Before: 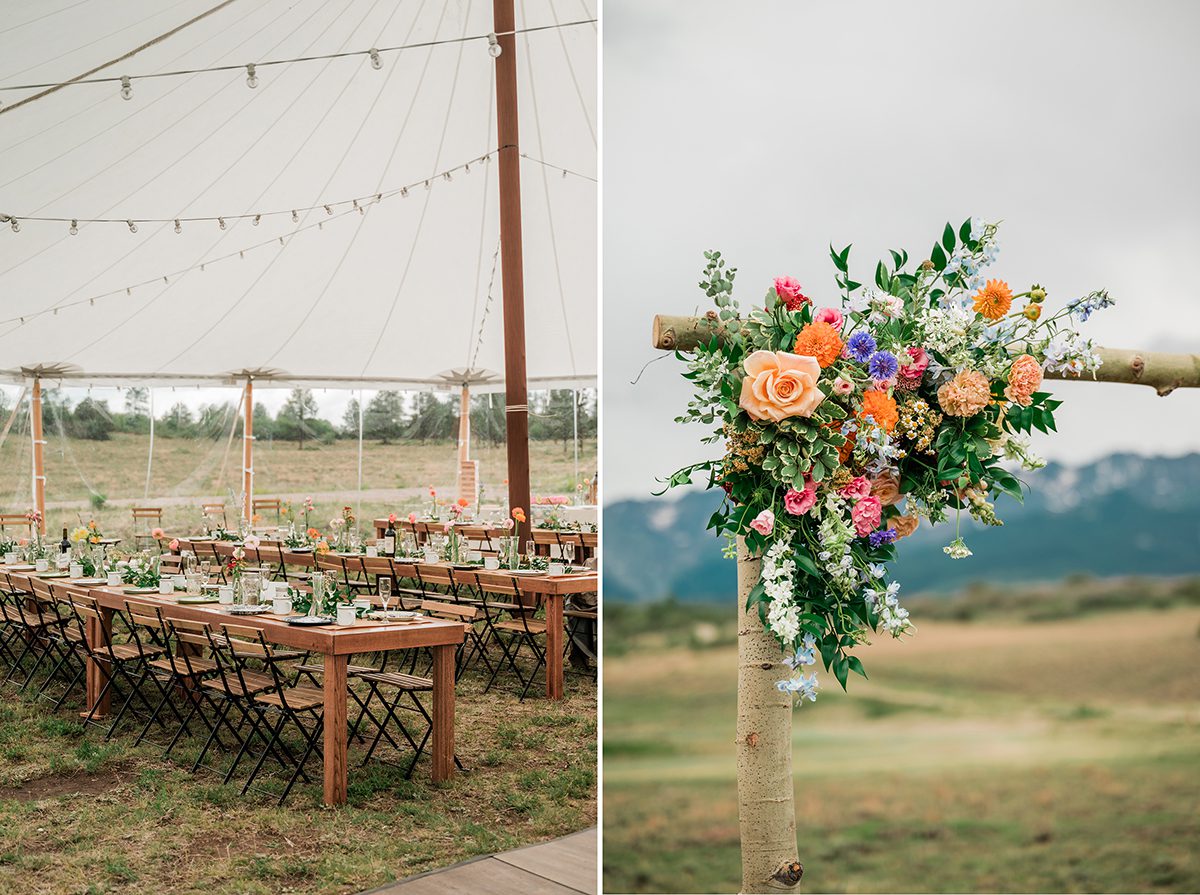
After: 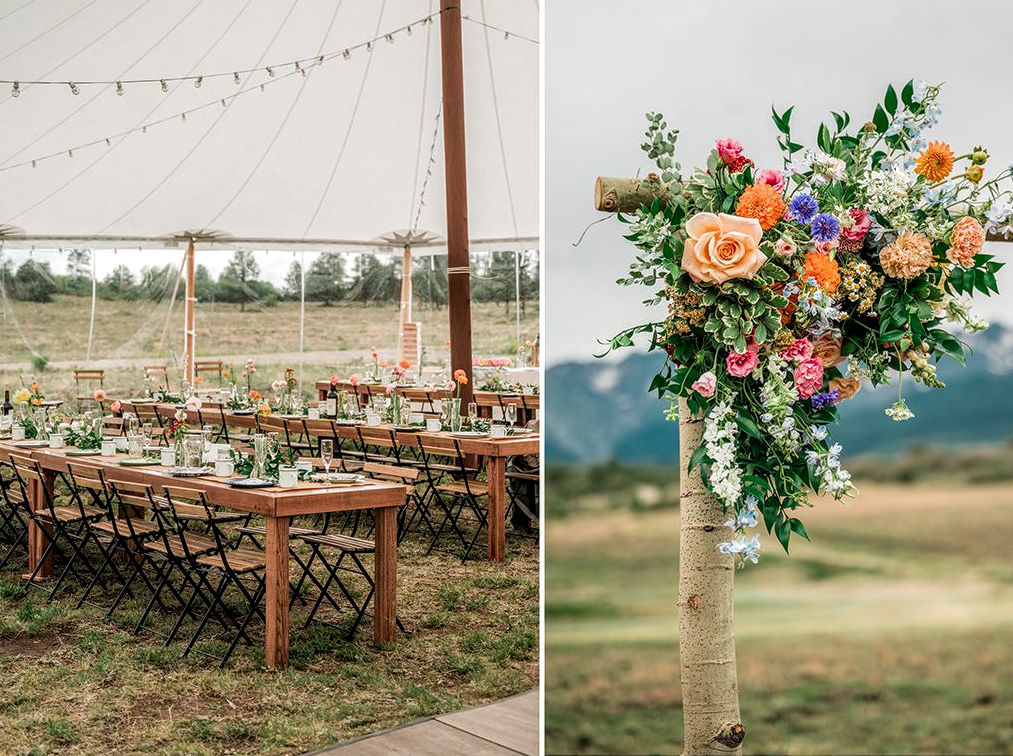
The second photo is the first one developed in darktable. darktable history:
crop and rotate: left 4.842%, top 15.51%, right 10.668%
local contrast: highlights 61%, detail 143%, midtone range 0.428
